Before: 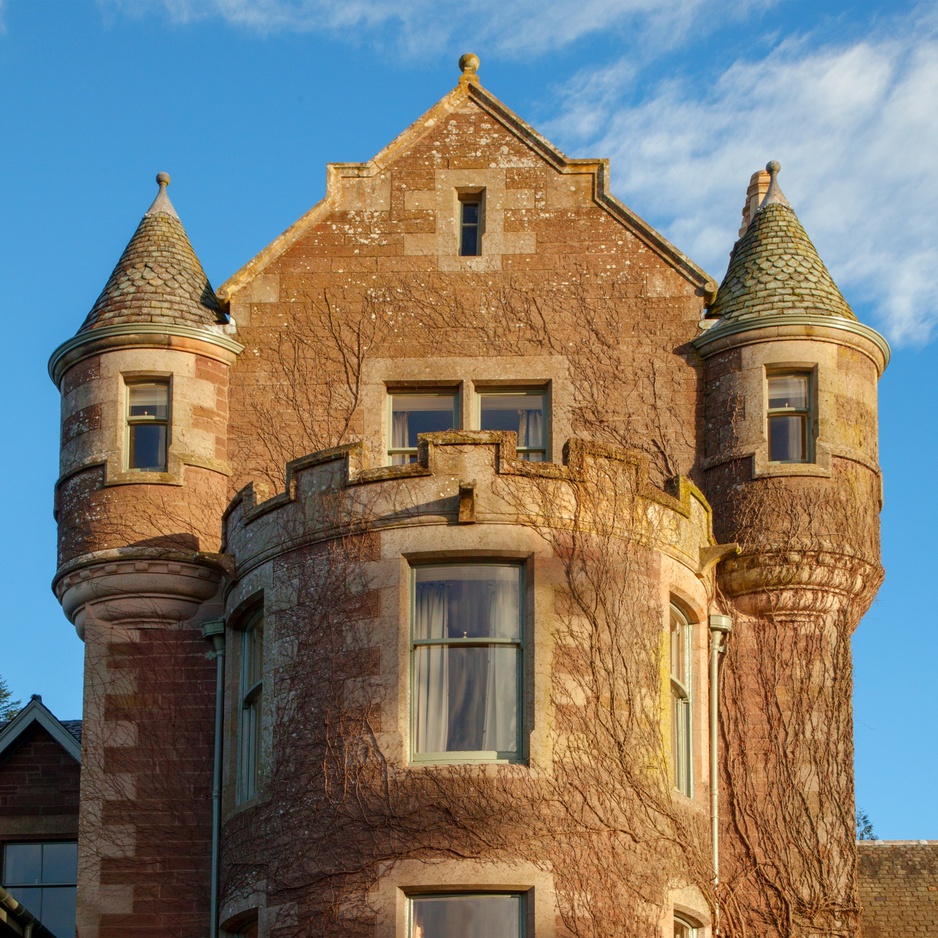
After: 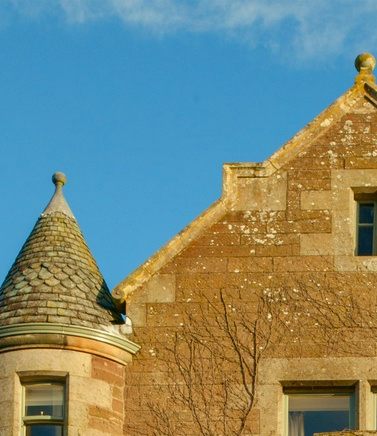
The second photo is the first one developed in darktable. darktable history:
crop and rotate: left 11.142%, top 0.099%, right 48.569%, bottom 53.418%
shadows and highlights: shadows 37.55, highlights -27.9, soften with gaussian
color correction: highlights a* -0.527, highlights b* 9.4, shadows a* -8.94, shadows b* 1.22
